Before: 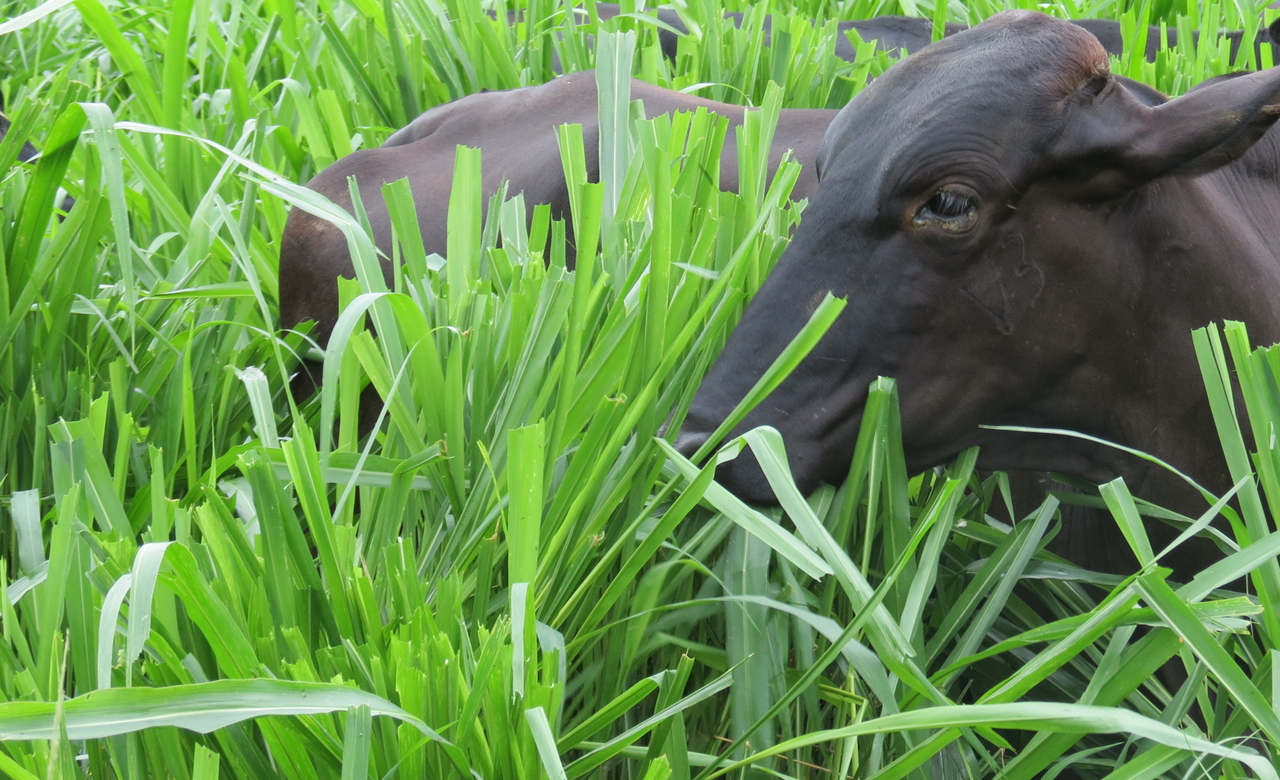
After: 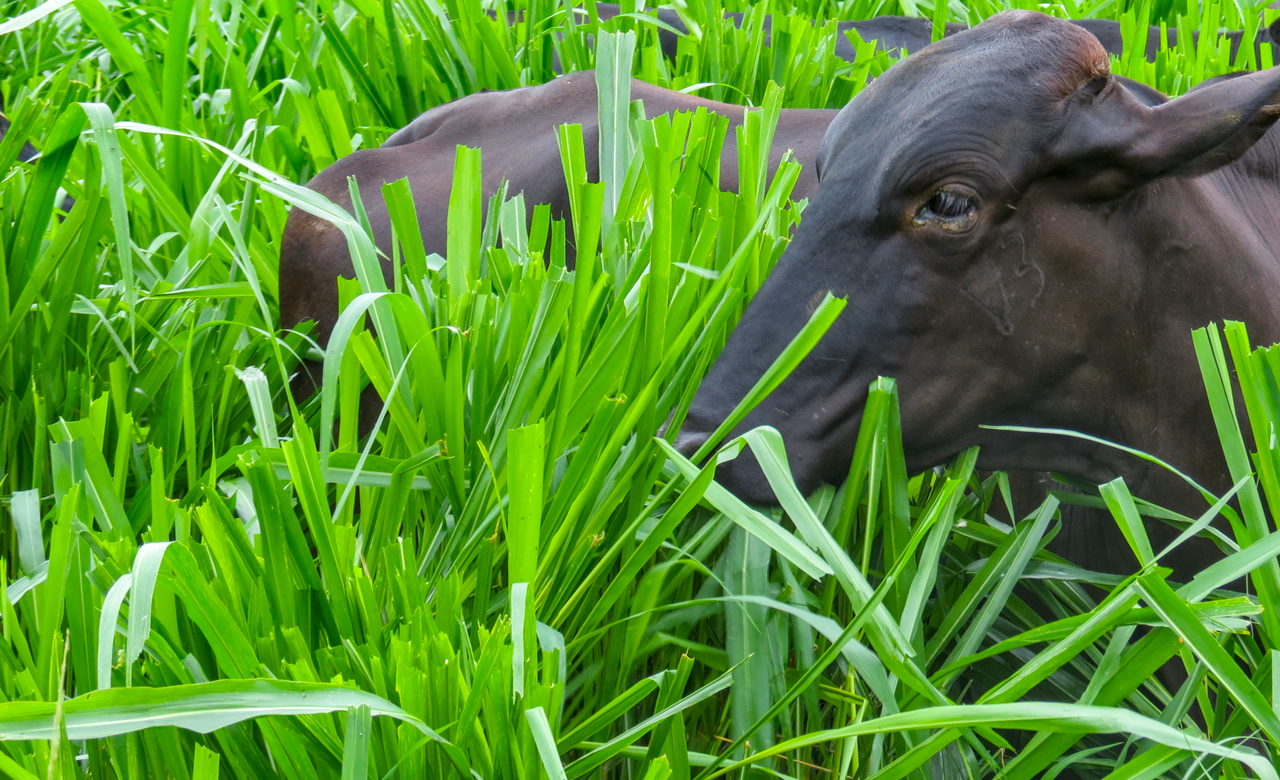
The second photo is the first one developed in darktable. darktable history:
shadows and highlights: low approximation 0.01, soften with gaussian
color balance rgb: linear chroma grading › global chroma 15%, perceptual saturation grading › global saturation 30%
local contrast: on, module defaults
